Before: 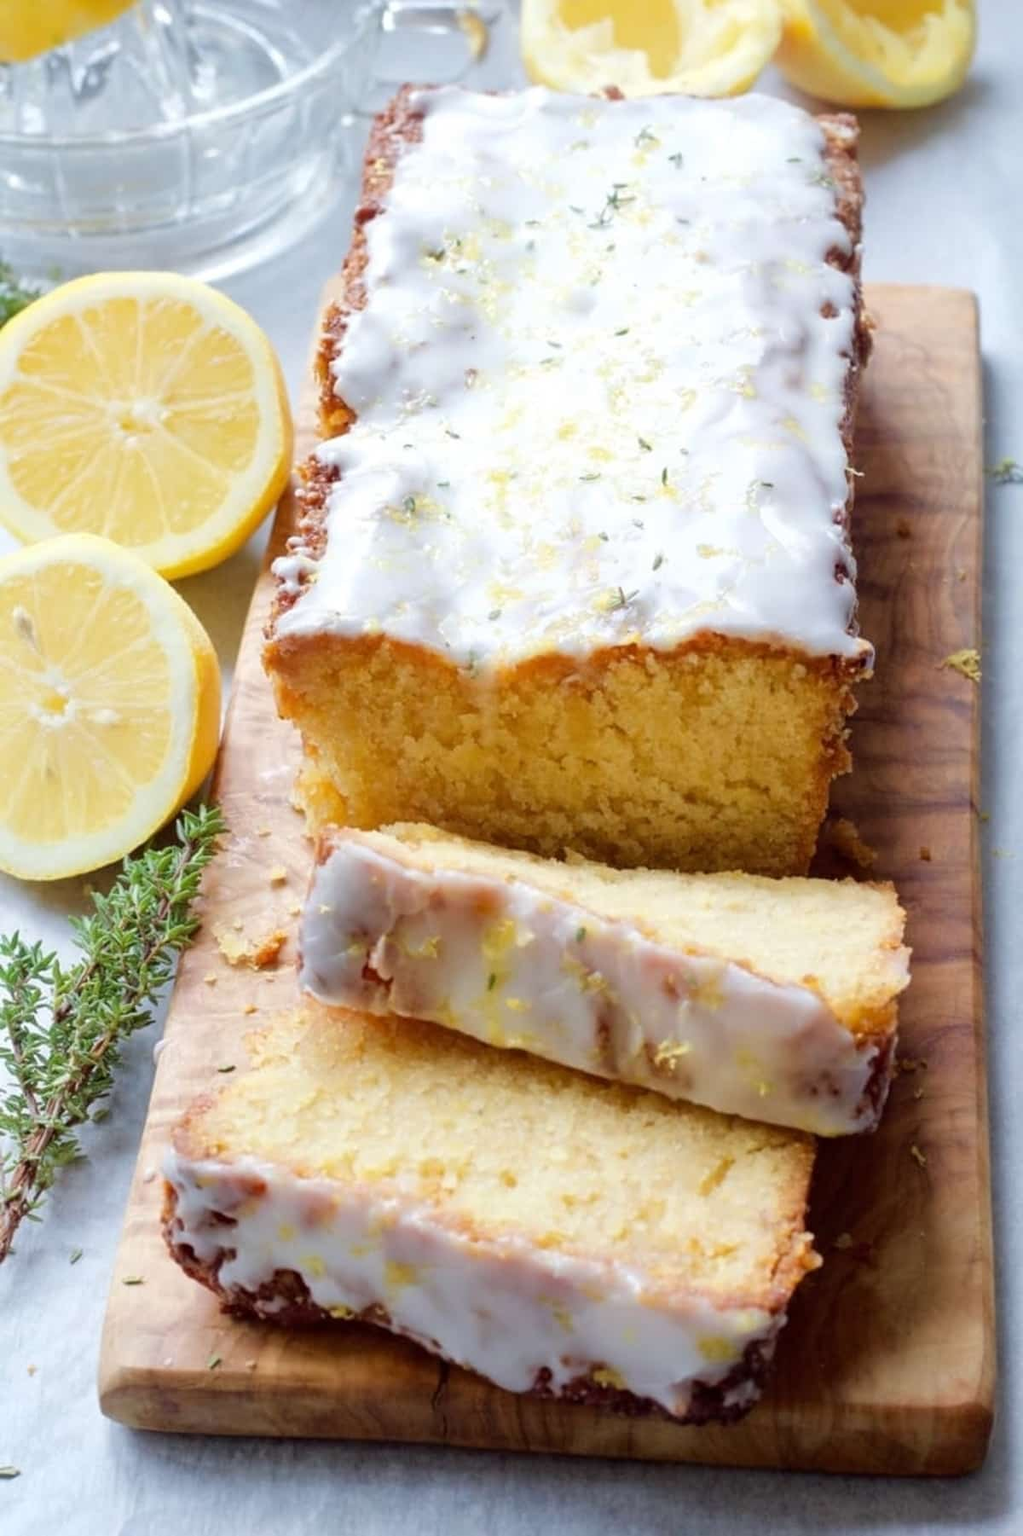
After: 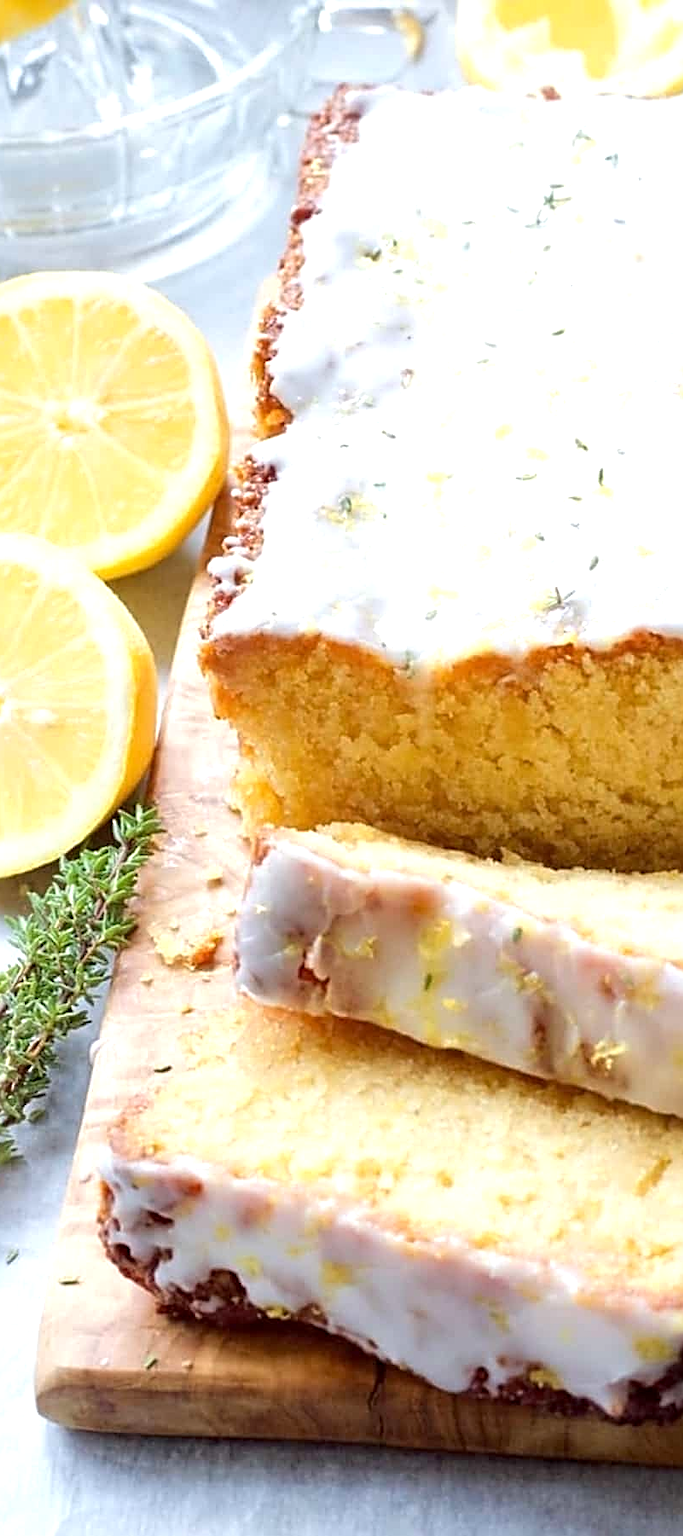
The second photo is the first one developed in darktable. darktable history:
crop and rotate: left 6.304%, right 26.846%
exposure: black level correction 0.001, exposure 0.499 EV, compensate highlight preservation false
sharpen: radius 2.54, amount 0.636
